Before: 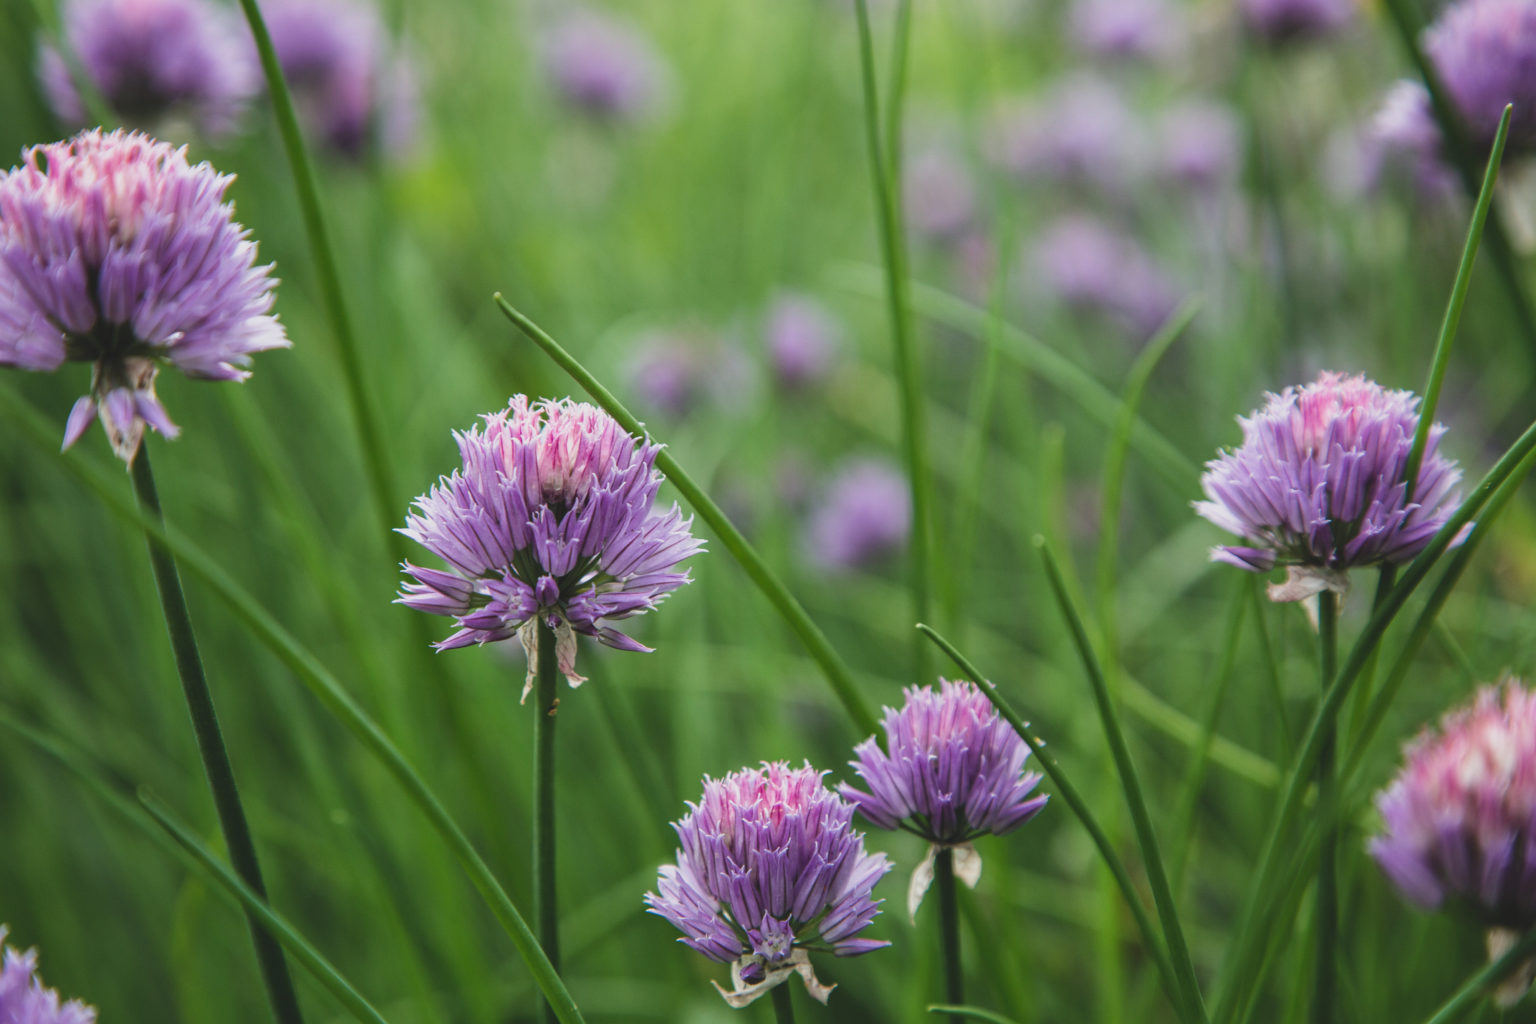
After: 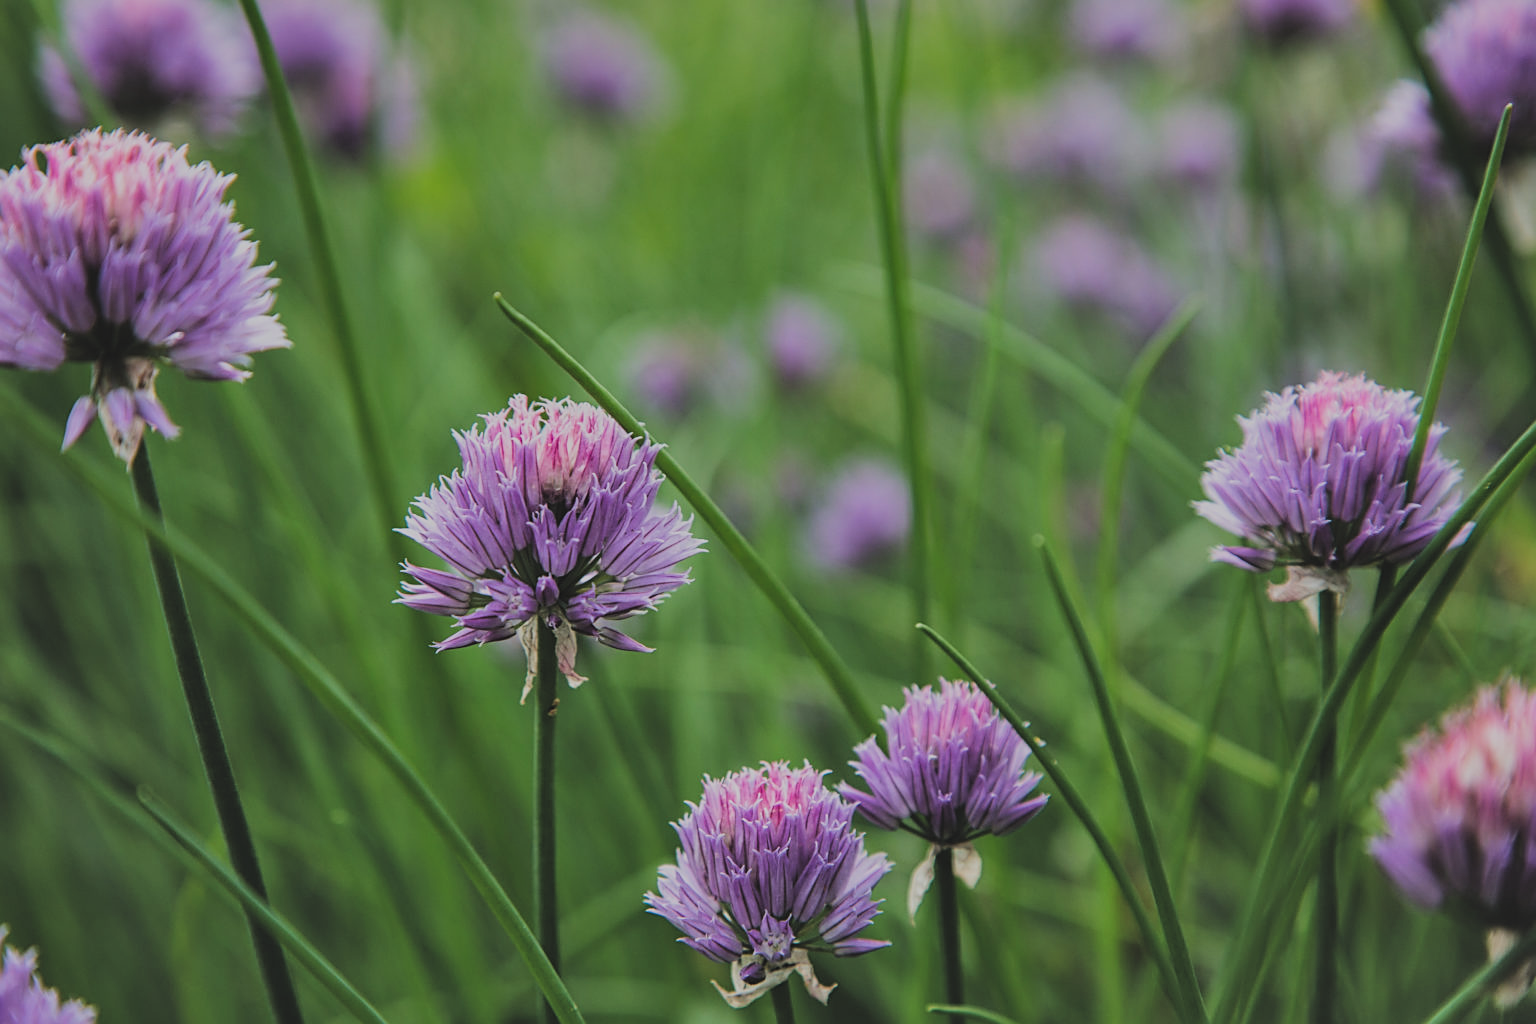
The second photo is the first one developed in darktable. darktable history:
exposure: black level correction -0.028, compensate highlight preservation false
shadows and highlights: shadows 80.73, white point adjustment -9.07, highlights -61.46, soften with gaussian
sharpen: on, module defaults
filmic rgb: black relative exposure -5 EV, hardness 2.88, contrast 1.3
color balance rgb: global vibrance 20%
